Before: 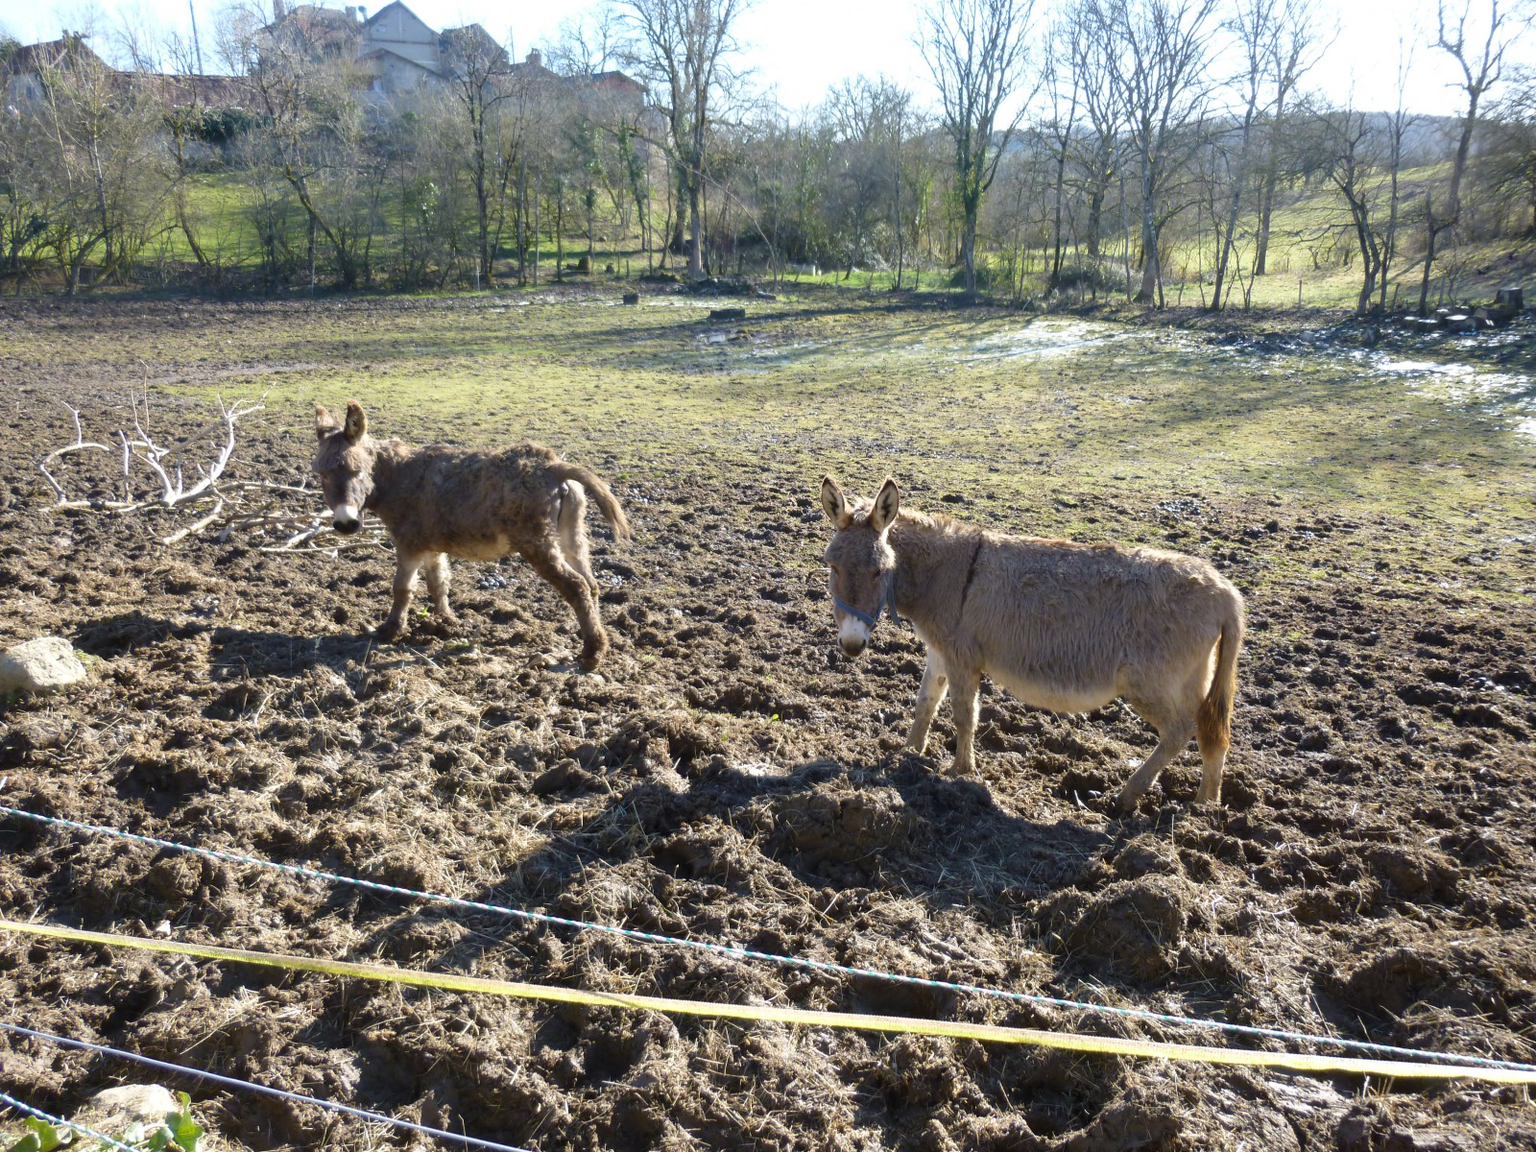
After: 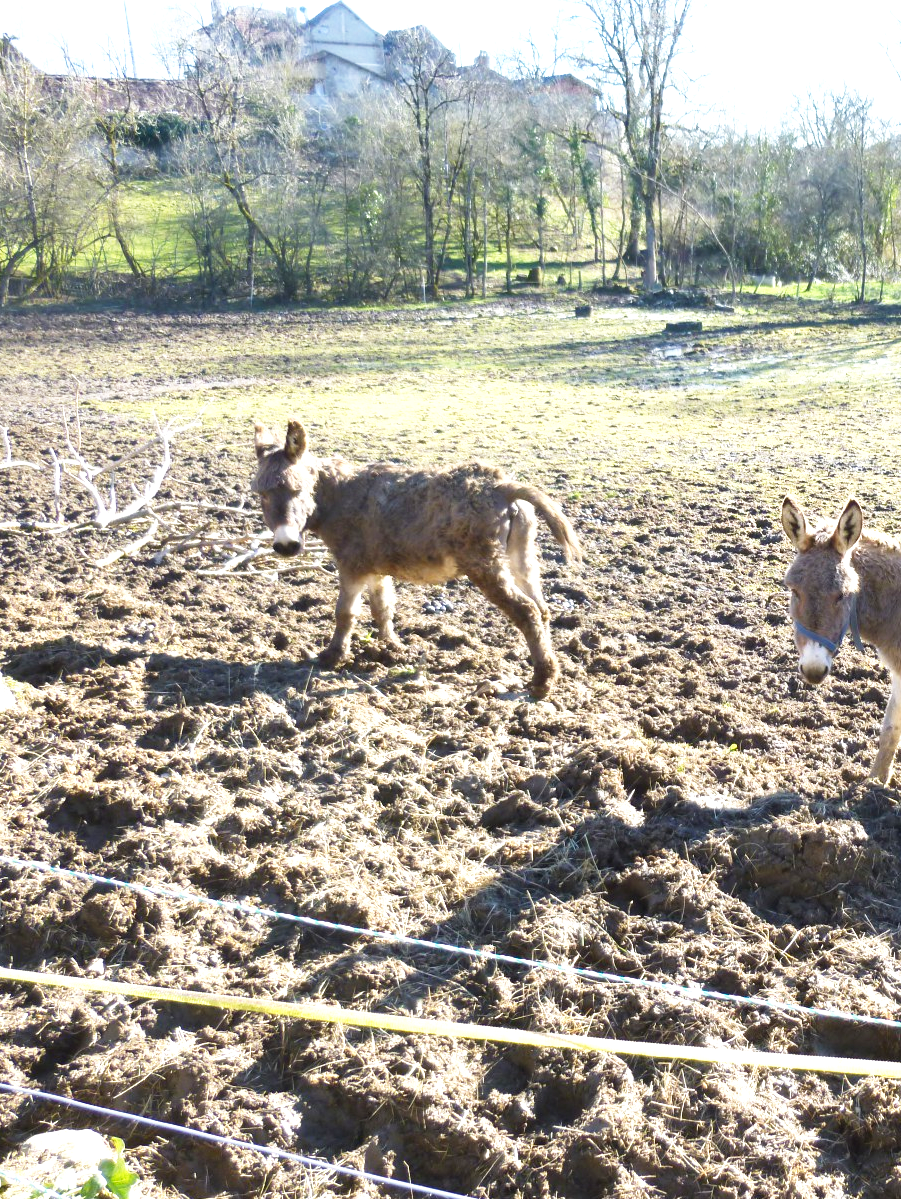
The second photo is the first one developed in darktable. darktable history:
shadows and highlights: shadows 36.82, highlights -28.16, highlights color adjustment 73%, soften with gaussian
base curve: curves: ch0 [(0, 0) (0.666, 0.806) (1, 1)], preserve colors none
crop: left 4.672%, right 39.014%
exposure: black level correction 0, exposure 0.89 EV, compensate highlight preservation false
